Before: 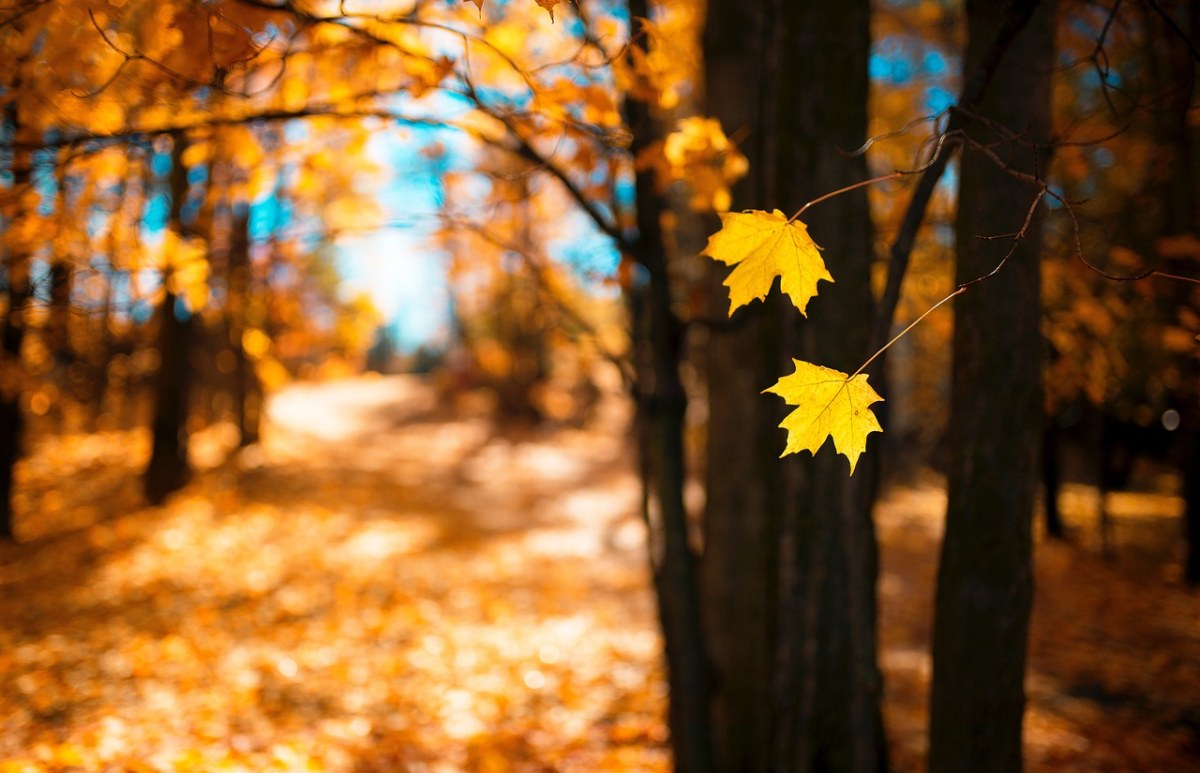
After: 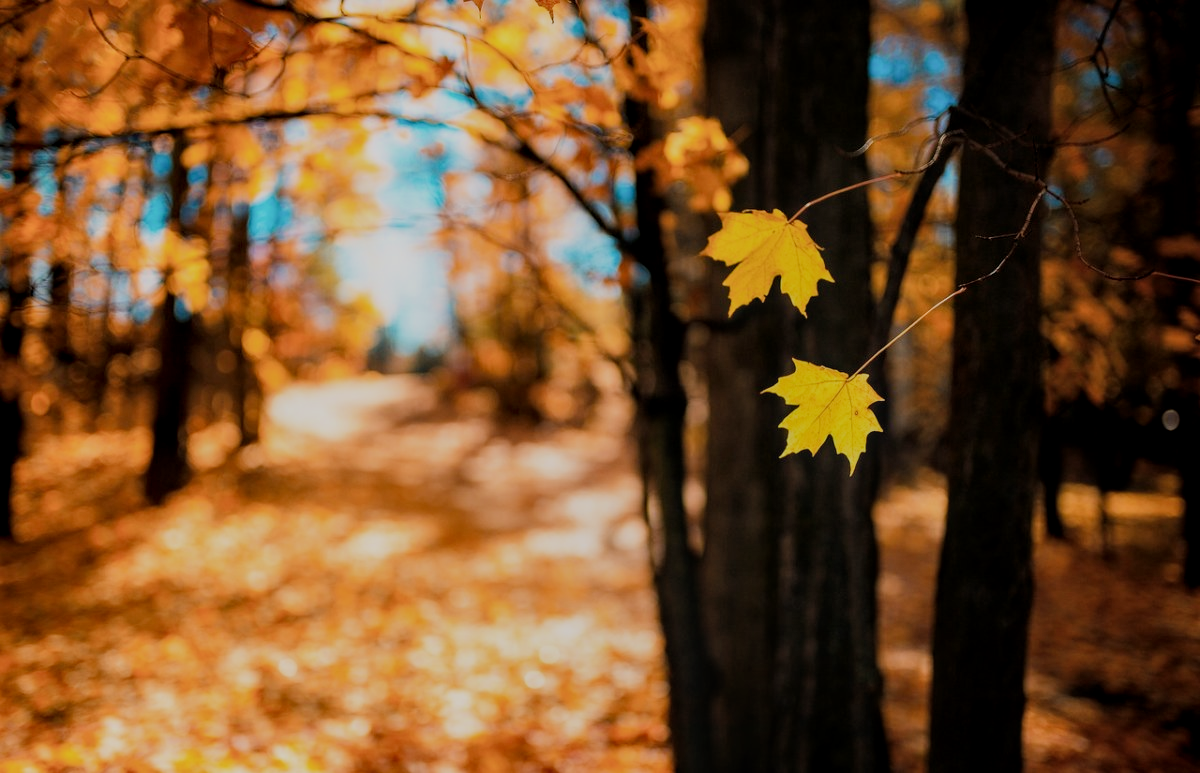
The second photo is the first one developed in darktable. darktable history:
local contrast: on, module defaults
filmic rgb: middle gray luminance 29.95%, black relative exposure -8.96 EV, white relative exposure 6.99 EV, target black luminance 0%, hardness 2.94, latitude 2.31%, contrast 0.963, highlights saturation mix 4.48%, shadows ↔ highlights balance 12.53%, contrast in shadows safe
